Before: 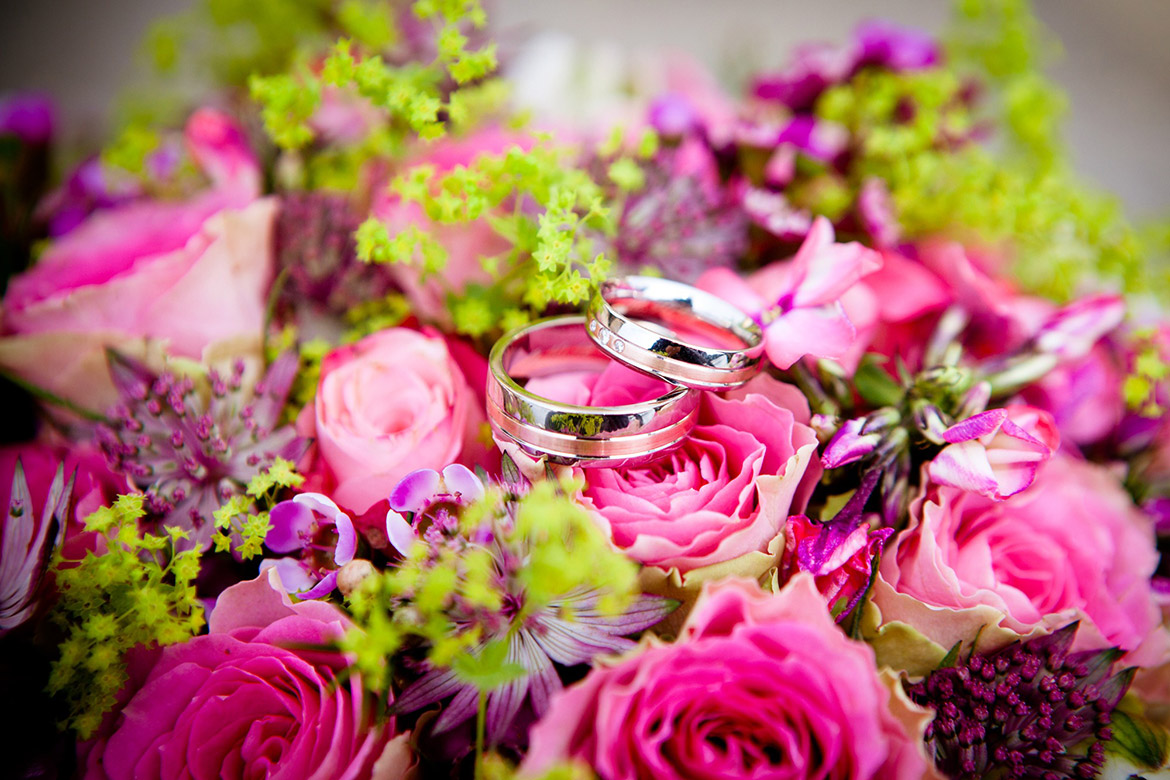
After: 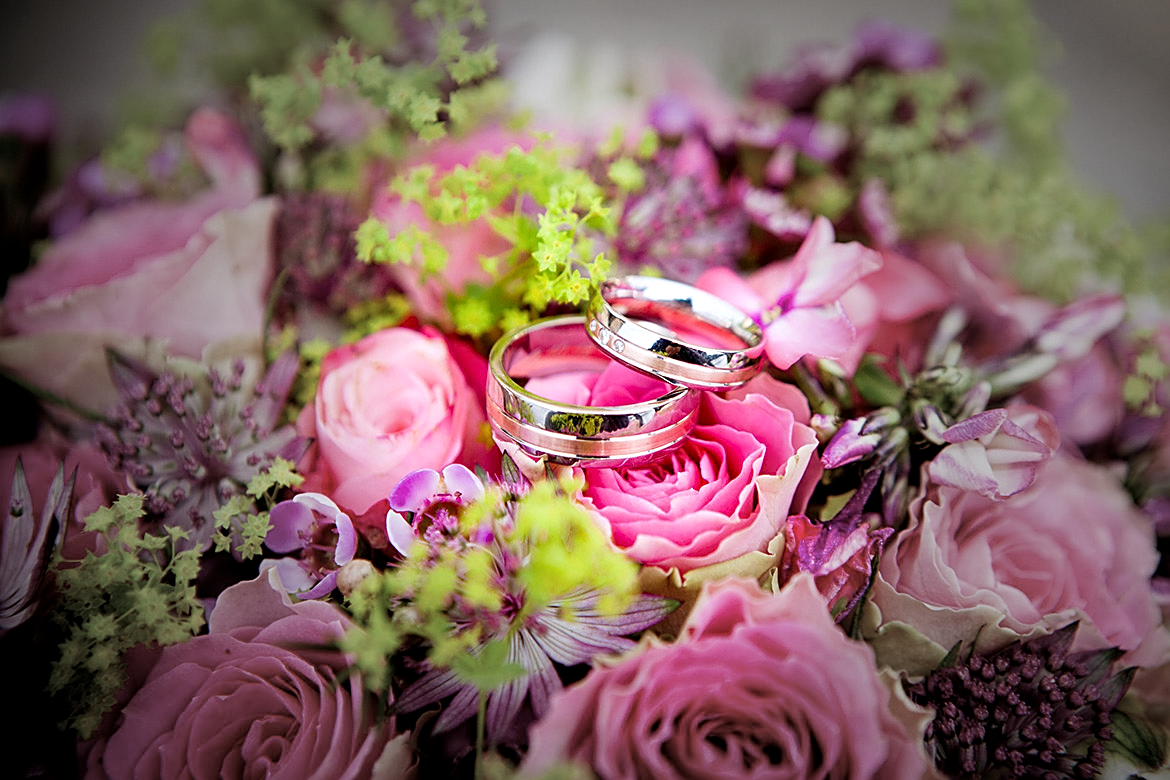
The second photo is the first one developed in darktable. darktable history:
vignetting: fall-off start 30.9%, fall-off radius 34.22%
local contrast: highlights 107%, shadows 99%, detail 120%, midtone range 0.2
sharpen: on, module defaults
